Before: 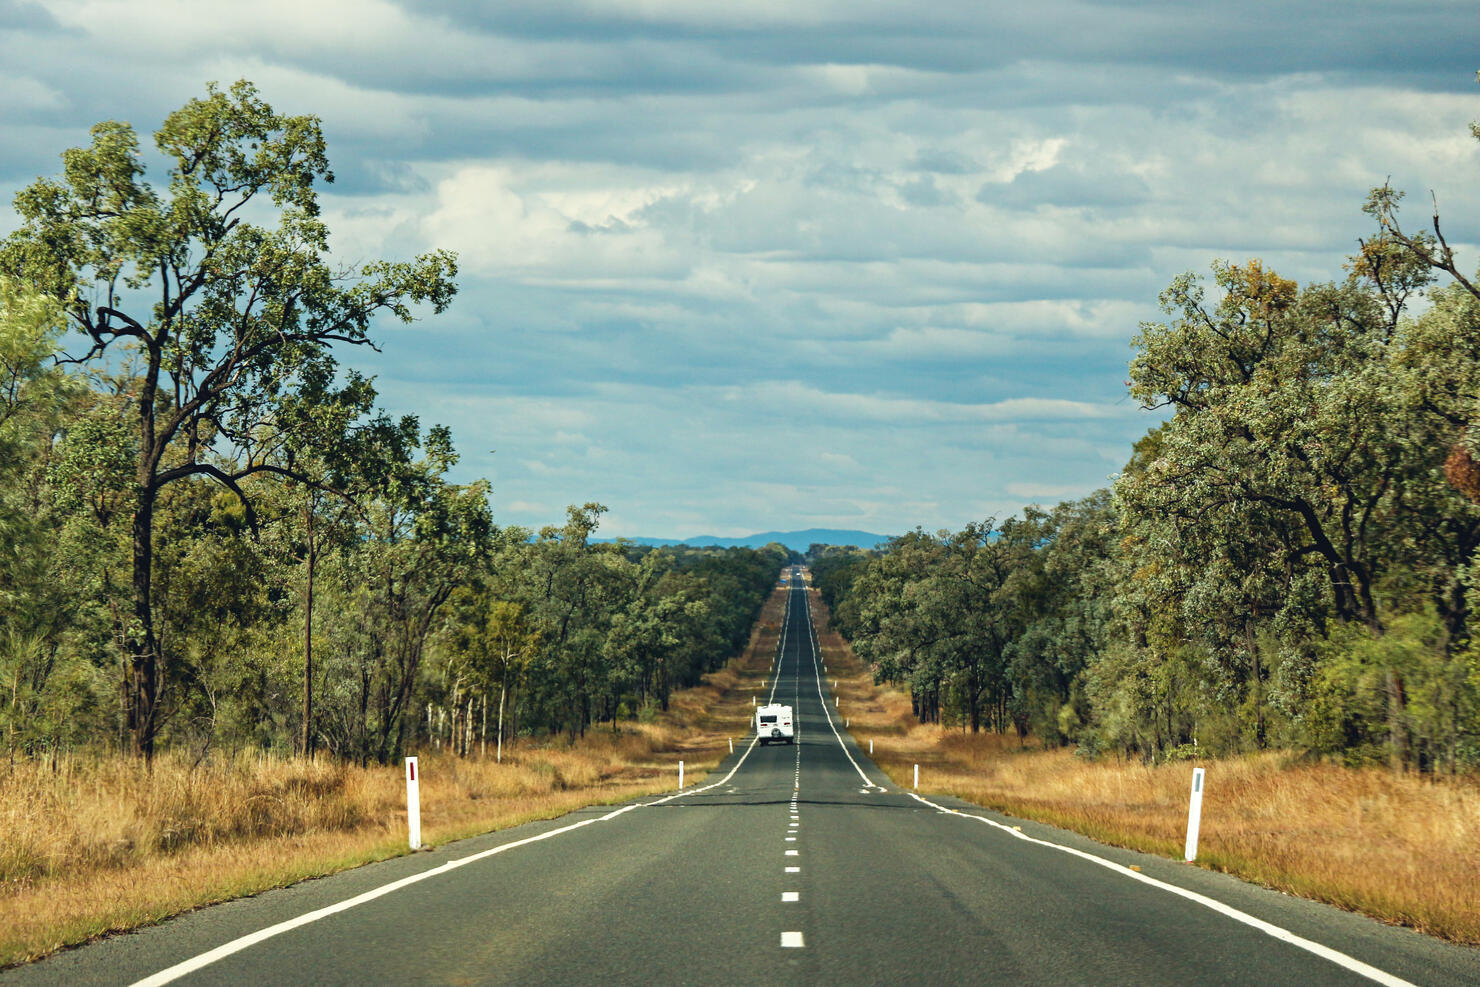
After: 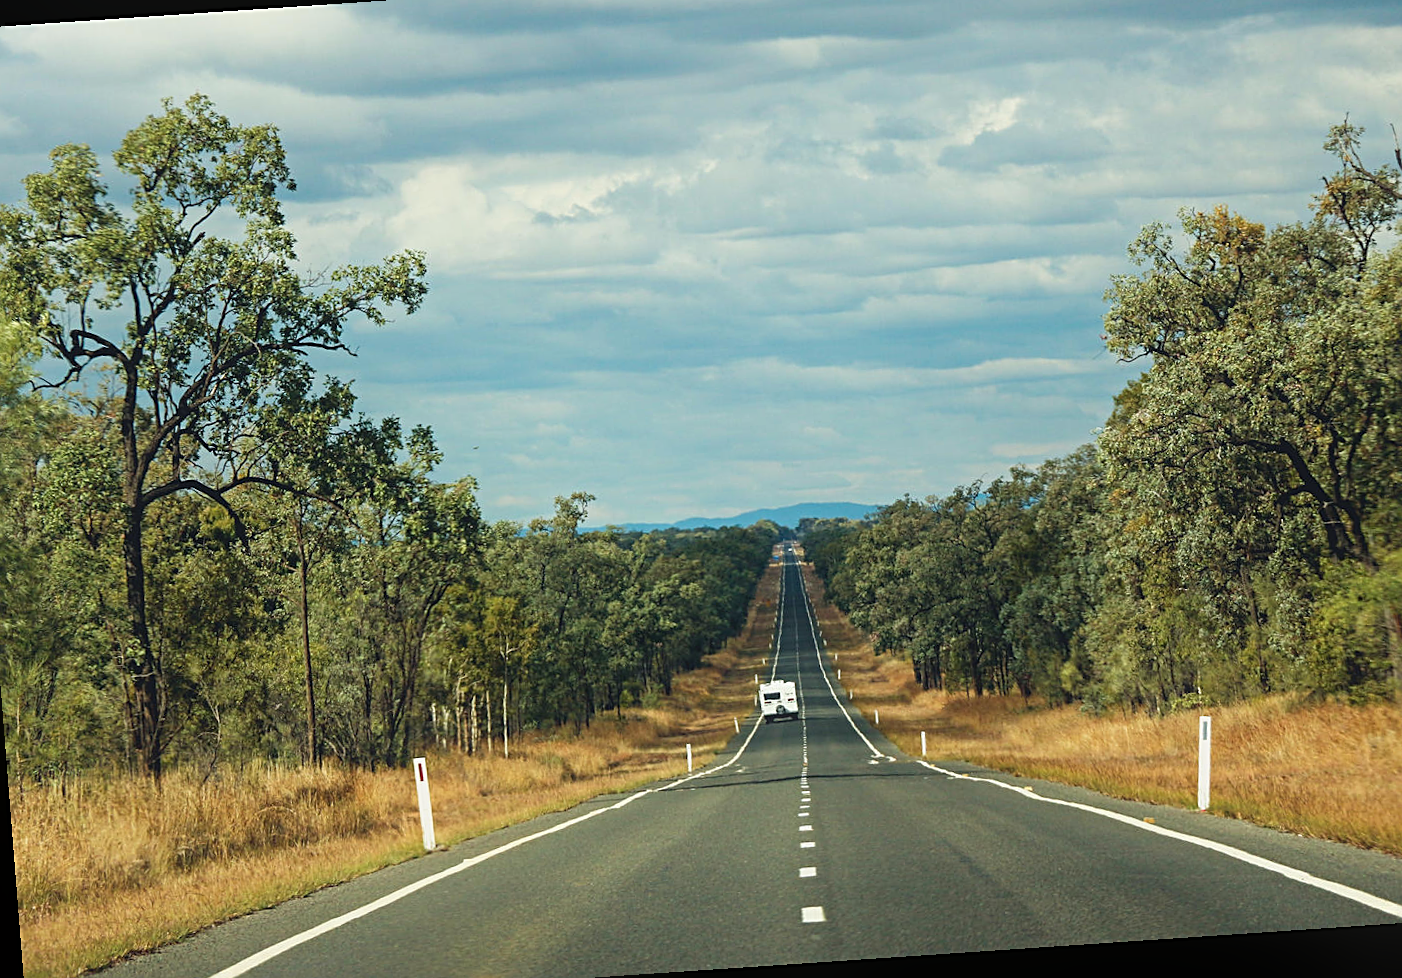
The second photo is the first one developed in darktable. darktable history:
crop: left 3.305%, top 6.436%, right 6.389%, bottom 3.258%
rotate and perspective: rotation -4.2°, shear 0.006, automatic cropping off
sharpen: on, module defaults
white balance: emerald 1
contrast equalizer: octaves 7, y [[0.6 ×6], [0.55 ×6], [0 ×6], [0 ×6], [0 ×6]], mix -0.3
bloom: size 9%, threshold 100%, strength 7%
